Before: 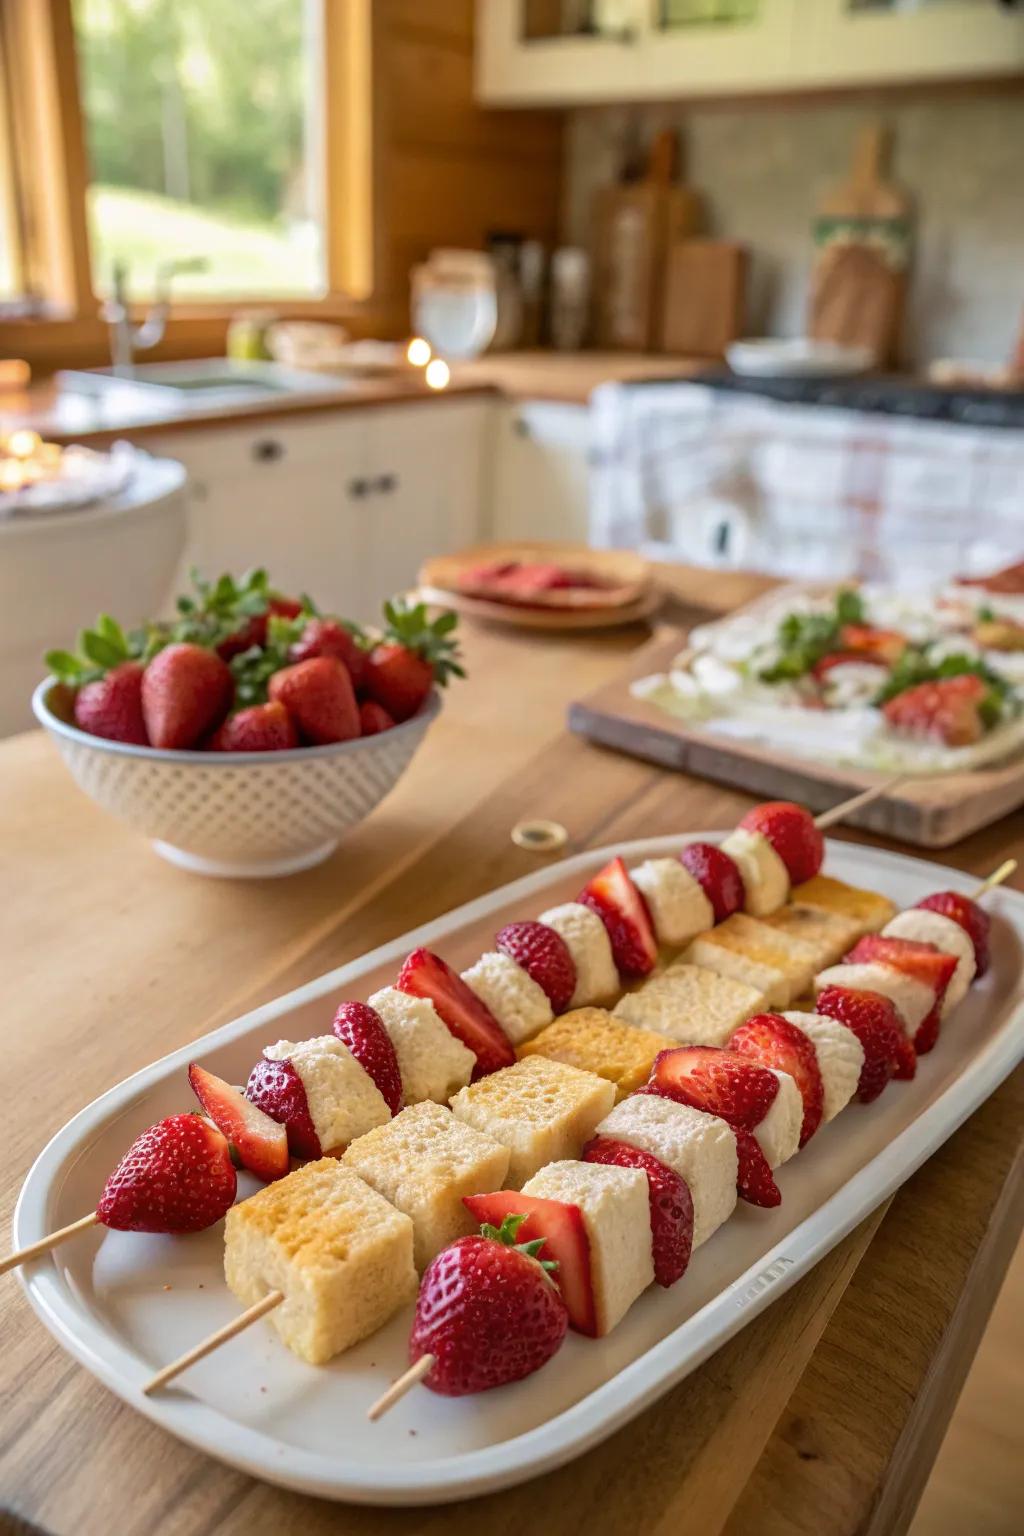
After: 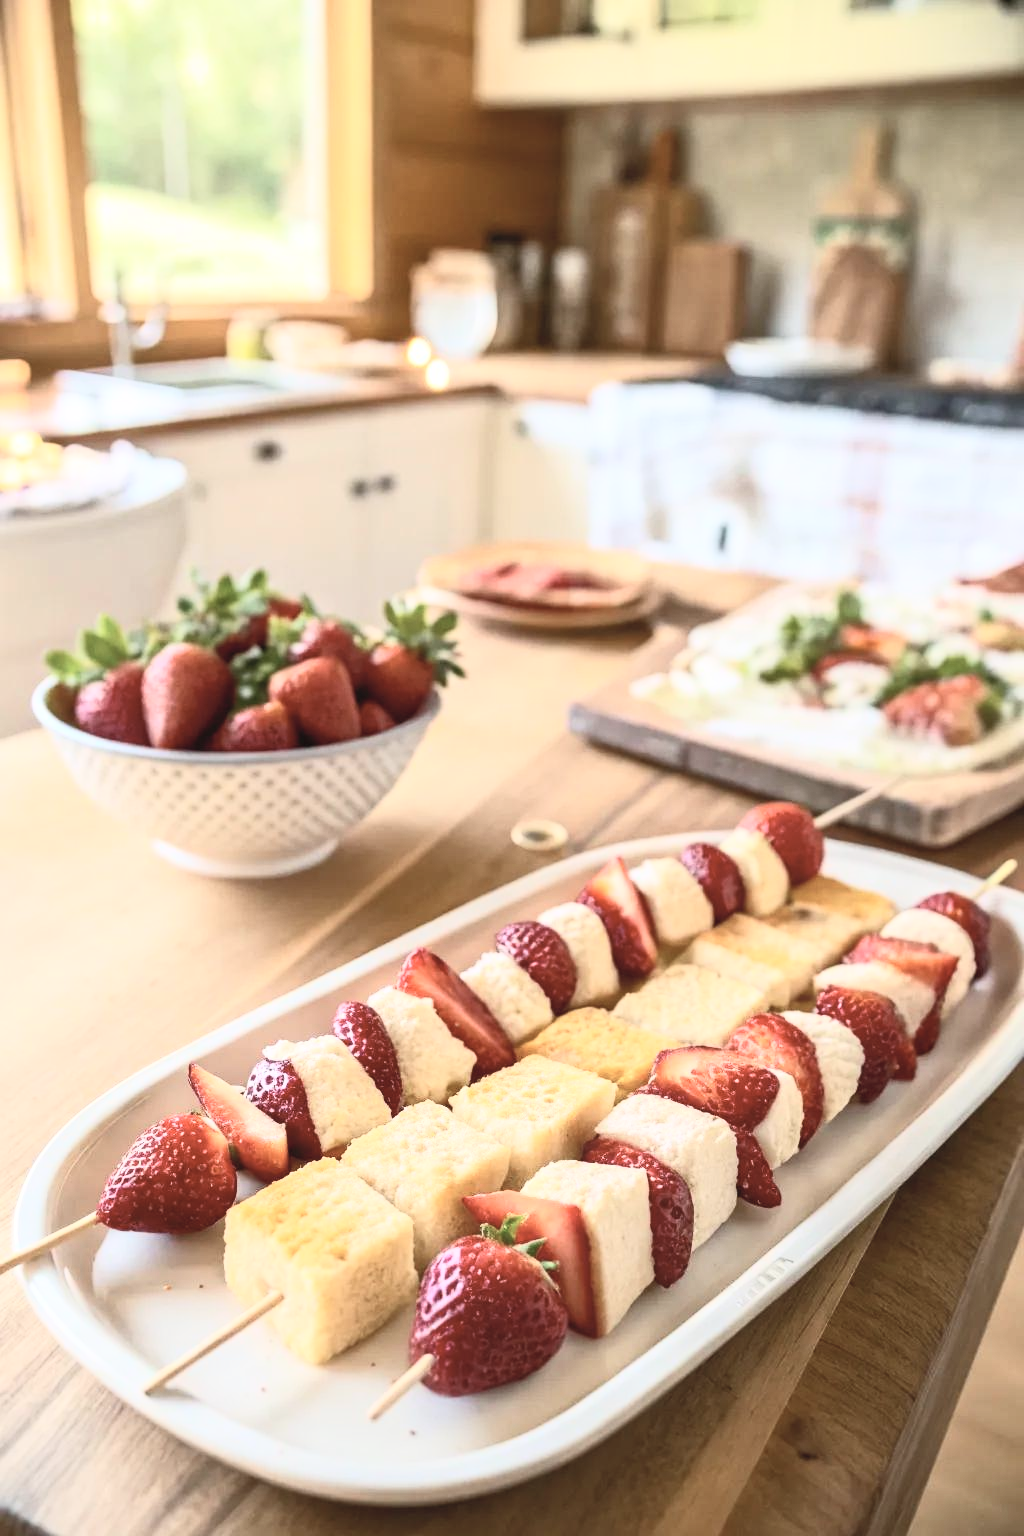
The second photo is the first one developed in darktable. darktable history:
contrast brightness saturation: contrast 0.448, brightness 0.548, saturation -0.181
